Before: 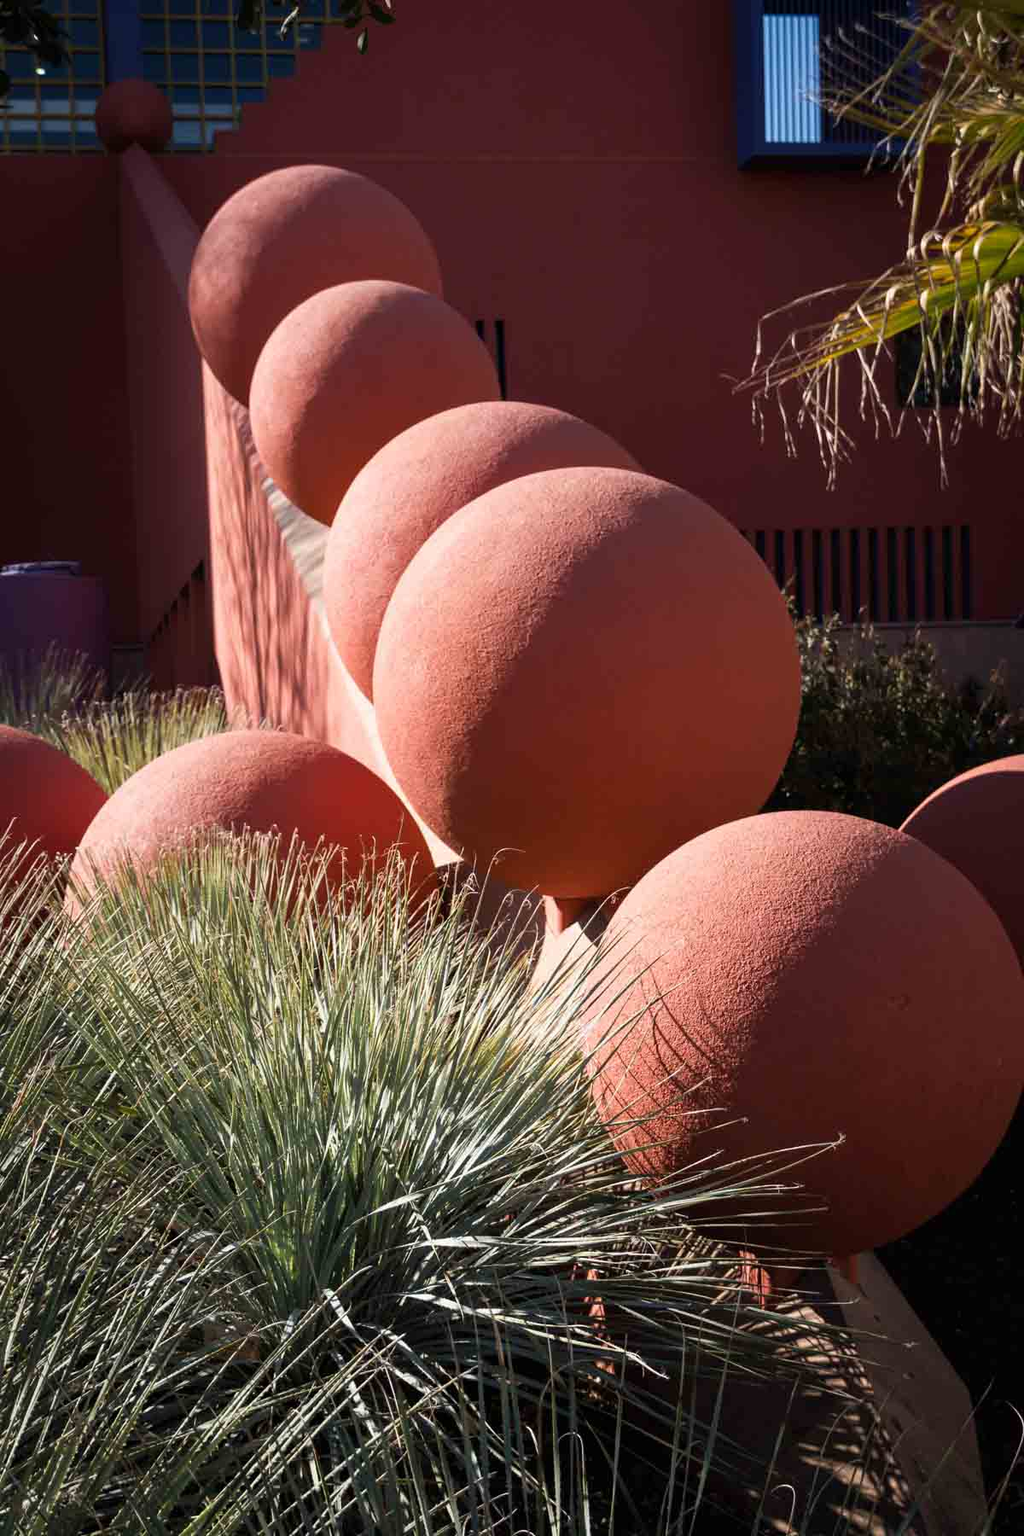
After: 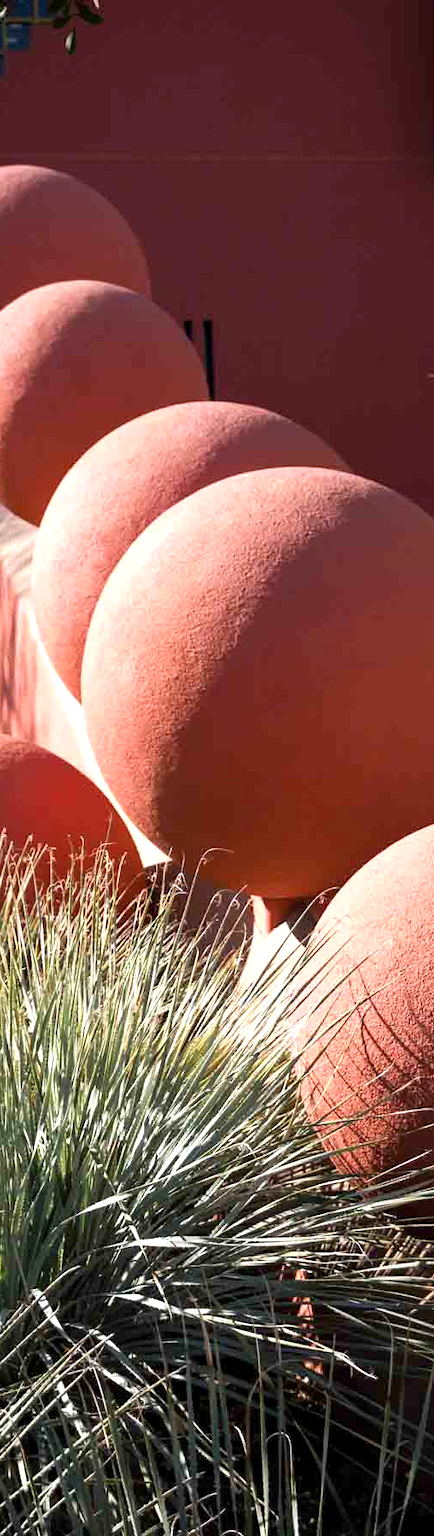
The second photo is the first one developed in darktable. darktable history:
exposure: black level correction 0.001, exposure 0.499 EV, compensate highlight preservation false
crop: left 28.501%, right 29.066%
